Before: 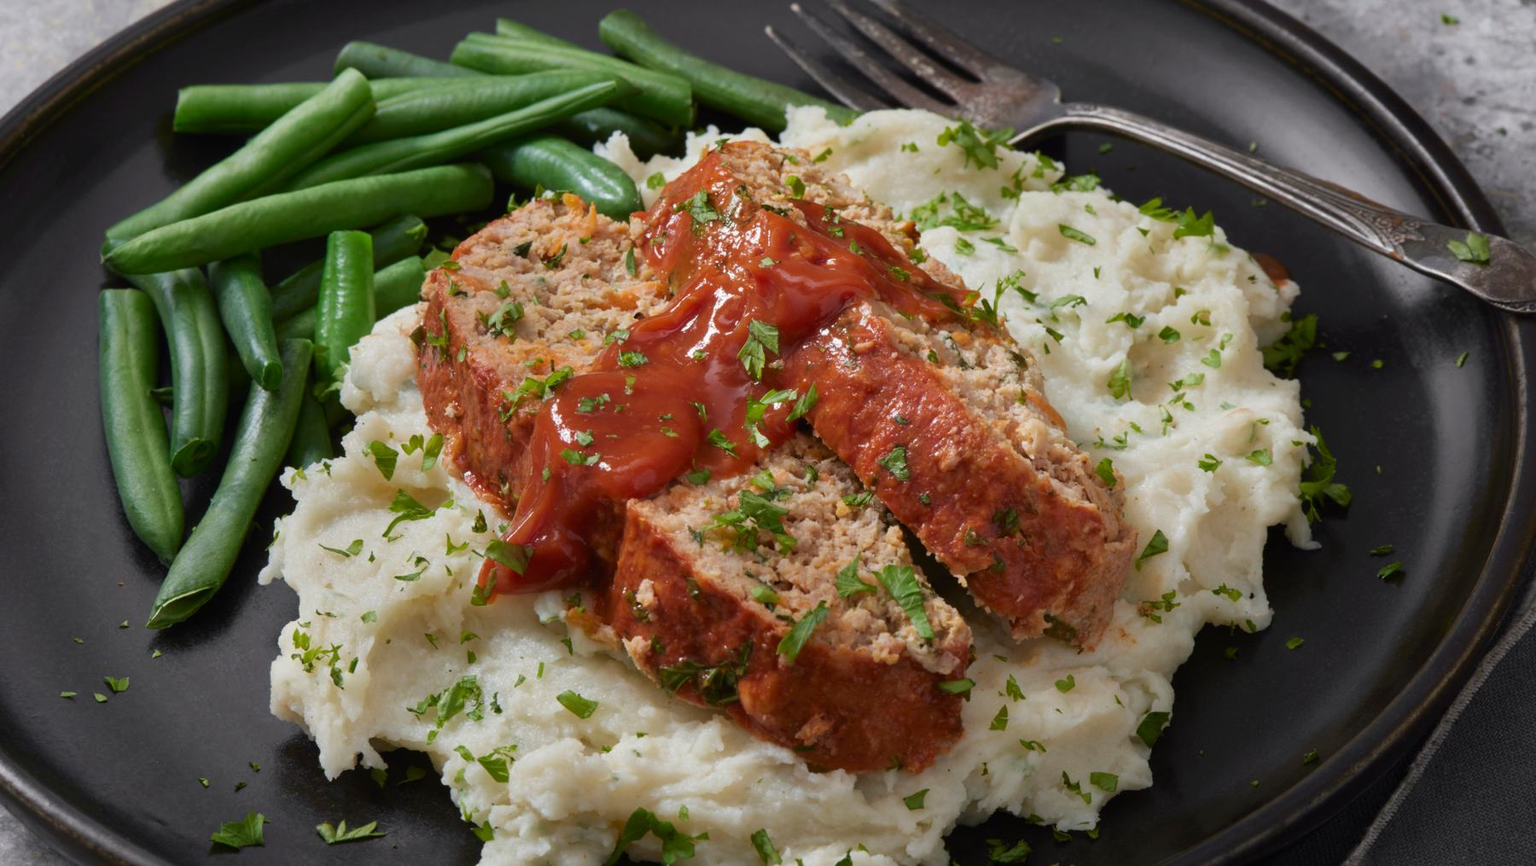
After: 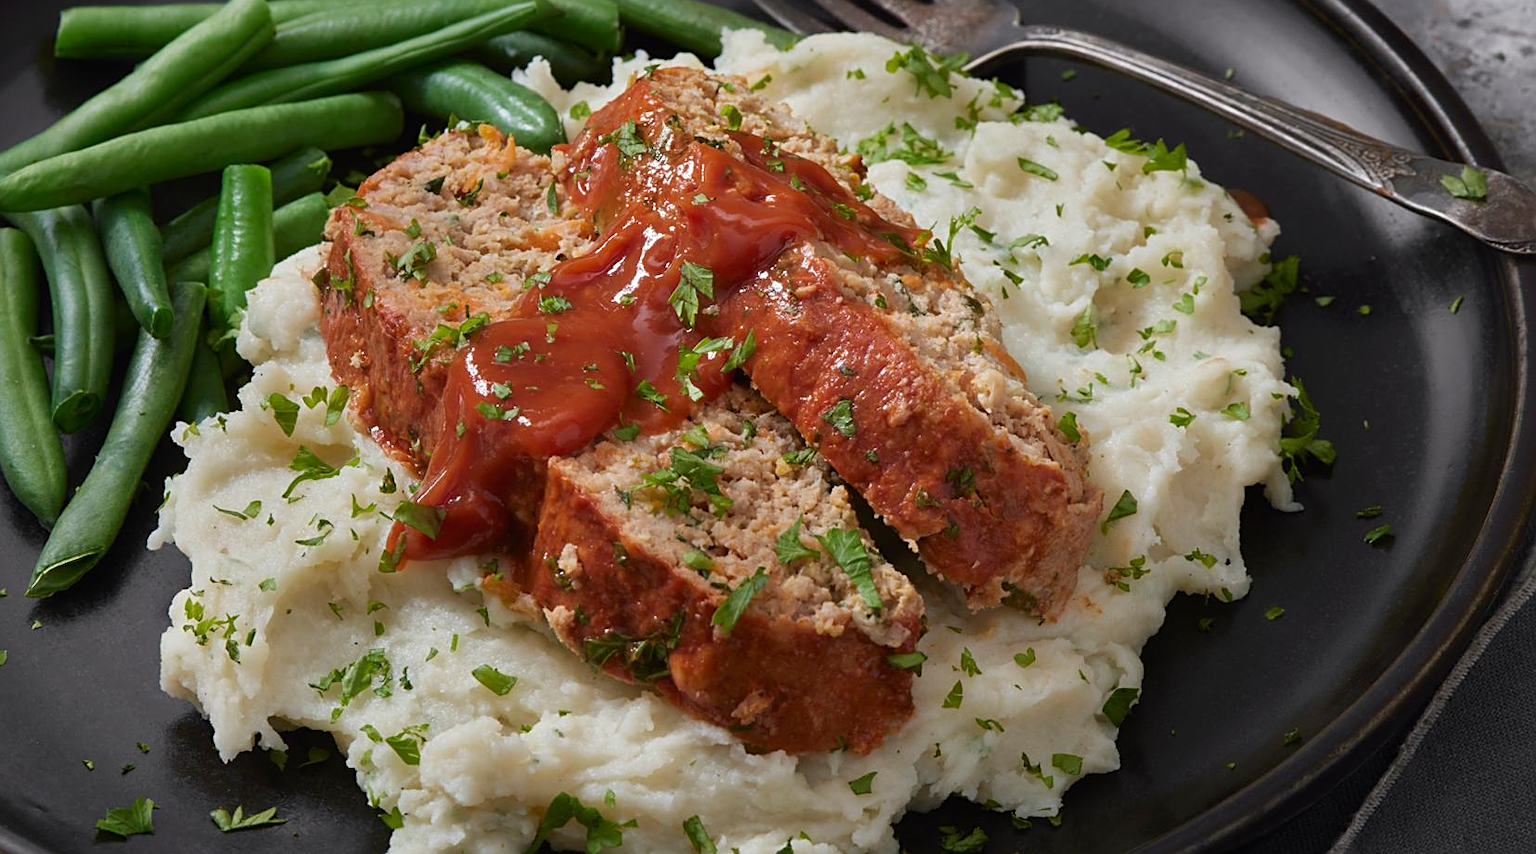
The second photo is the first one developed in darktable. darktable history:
crop and rotate: left 8.041%, top 9.257%
sharpen: on, module defaults
